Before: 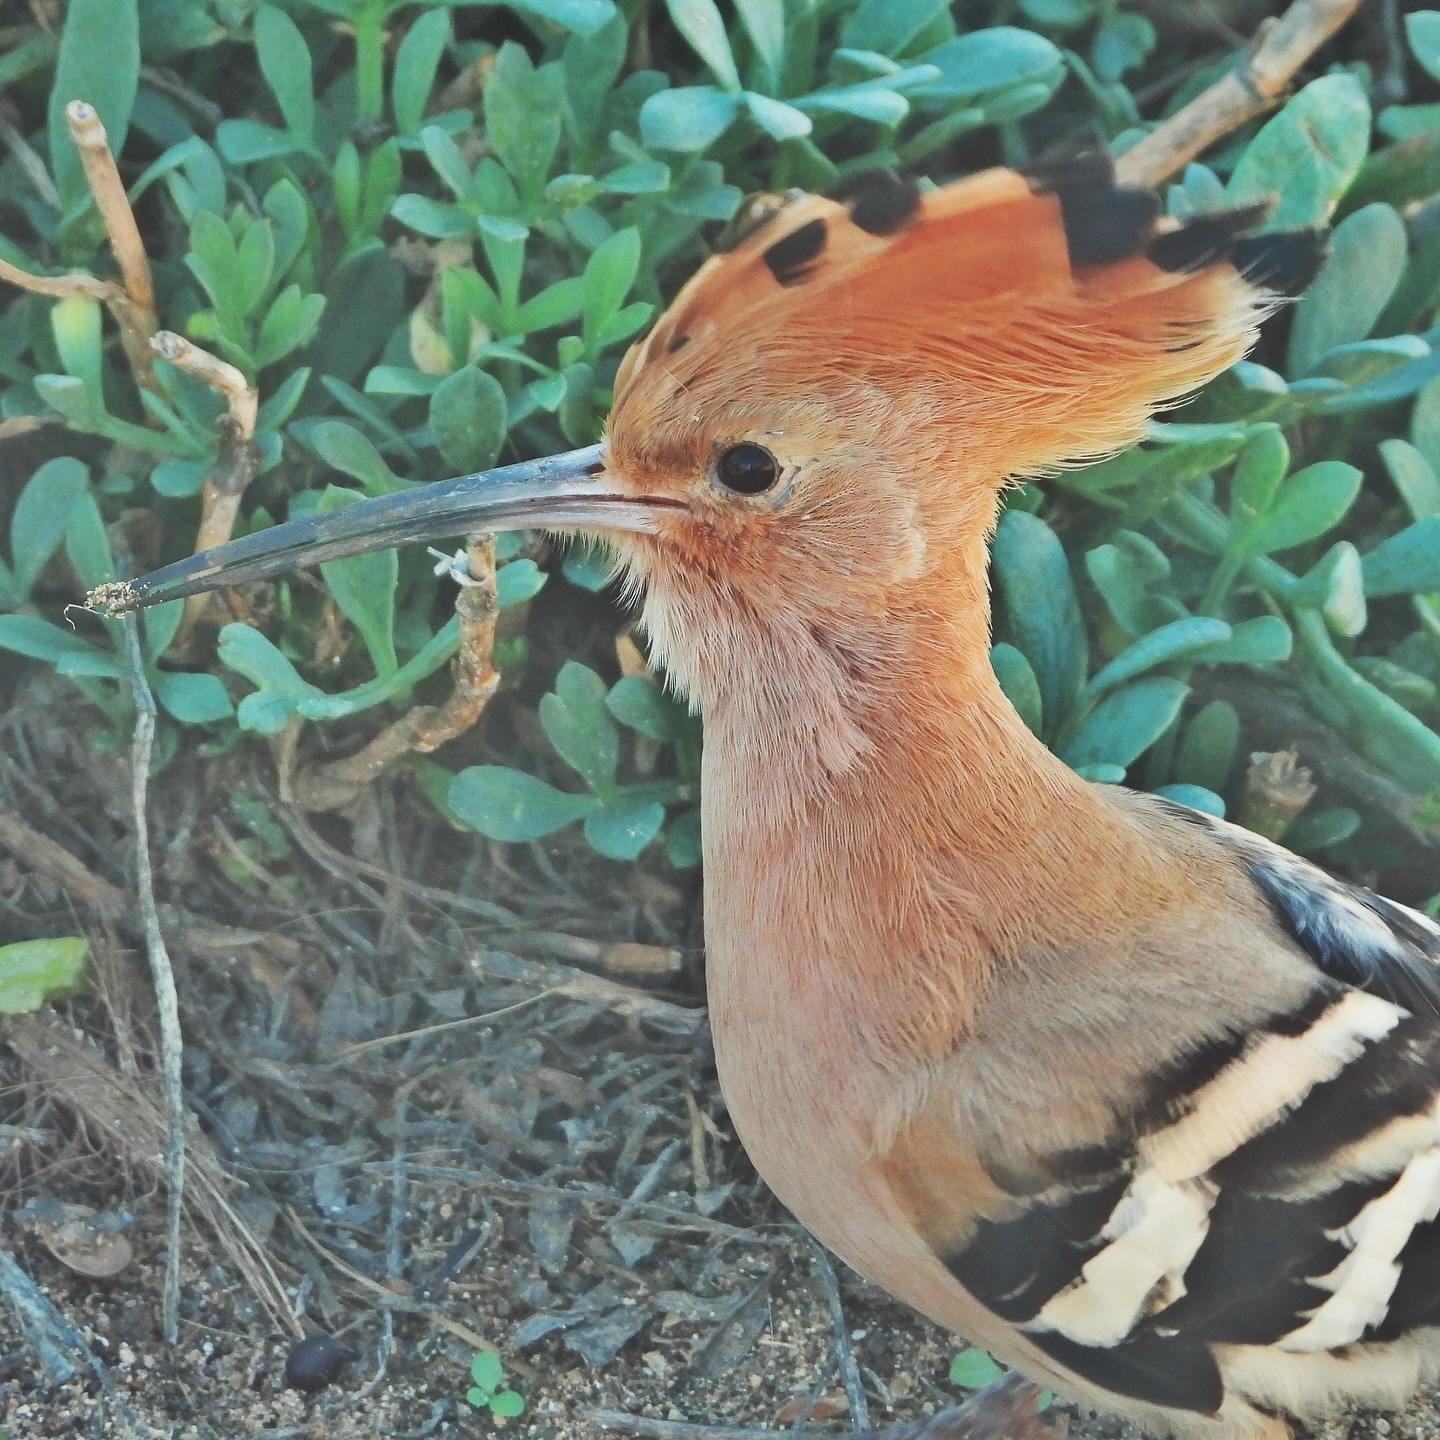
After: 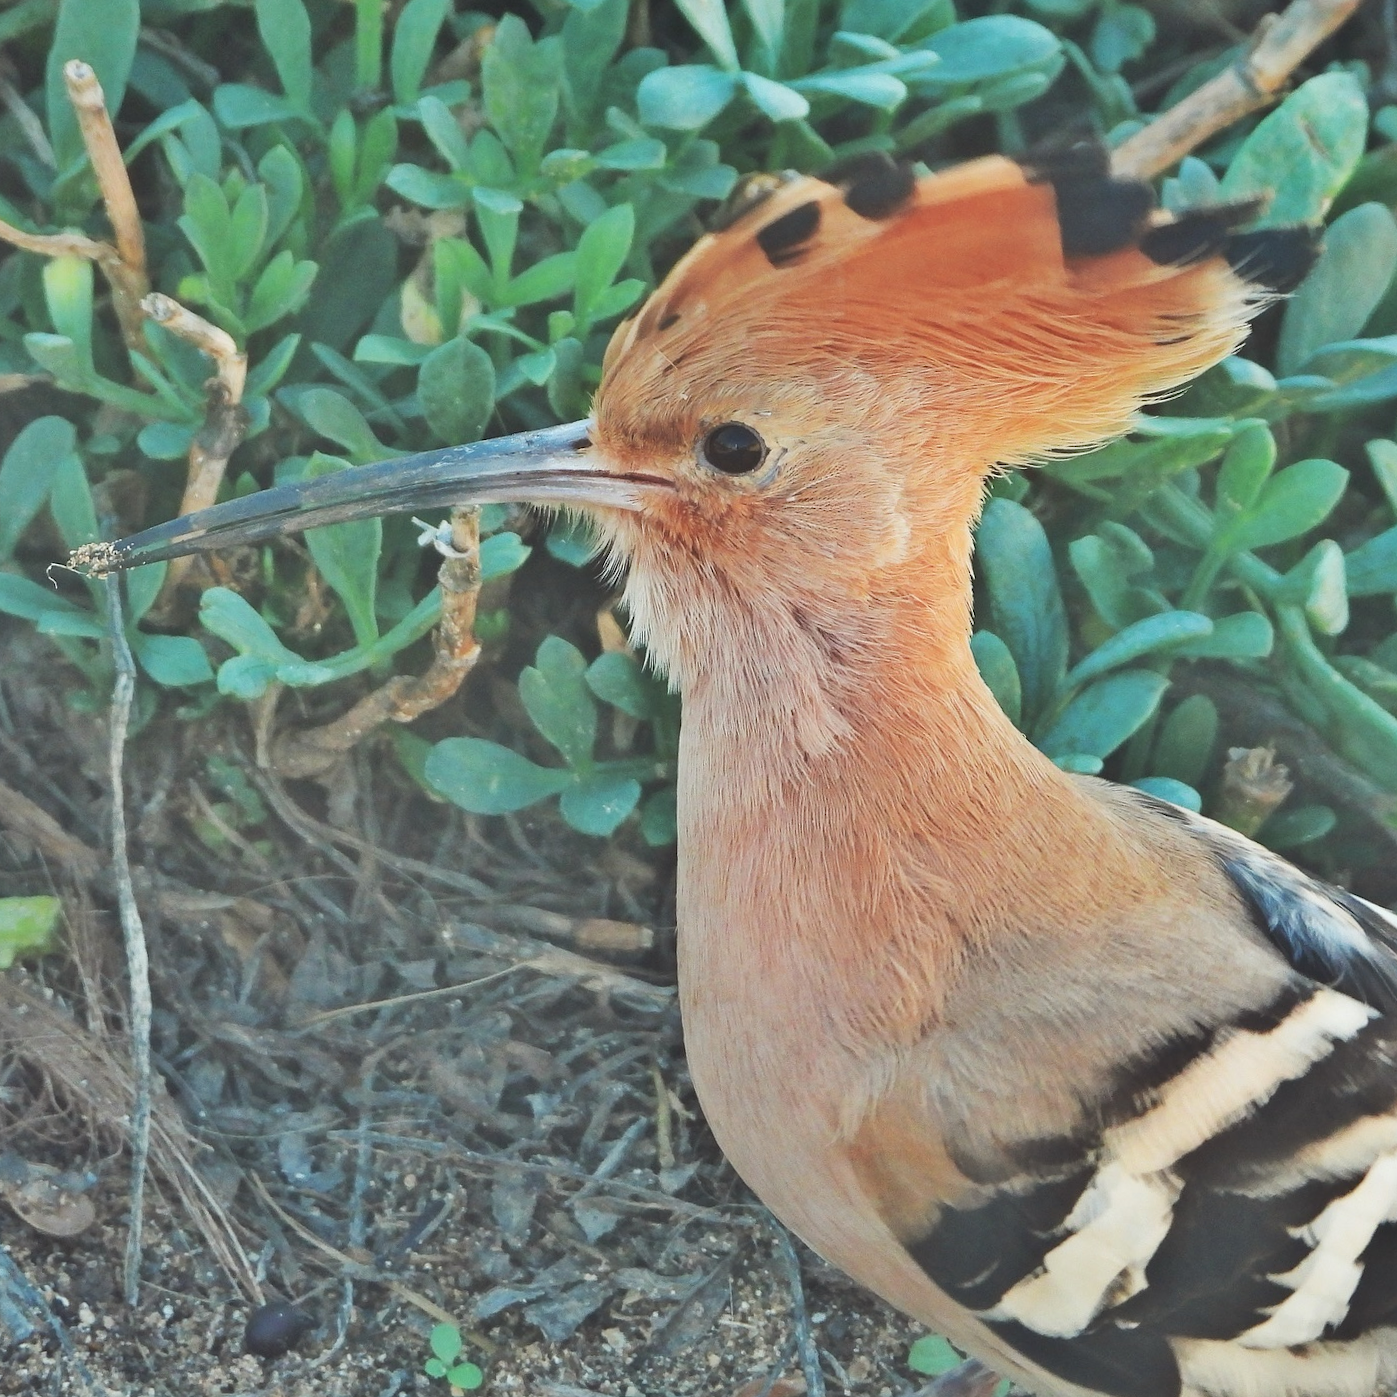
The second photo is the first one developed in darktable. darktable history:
shadows and highlights: shadows -54.79, highlights 85.24, highlights color adjustment 42.78%, soften with gaussian
crop and rotate: angle -1.76°
